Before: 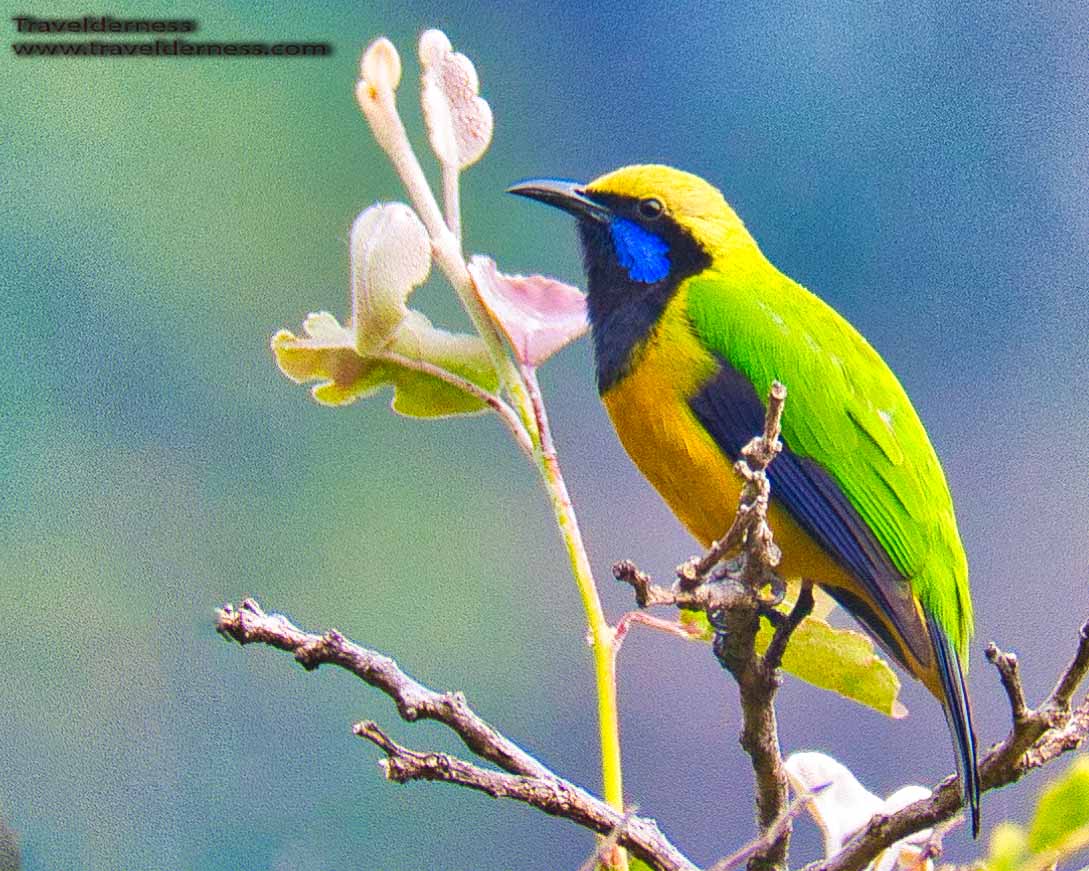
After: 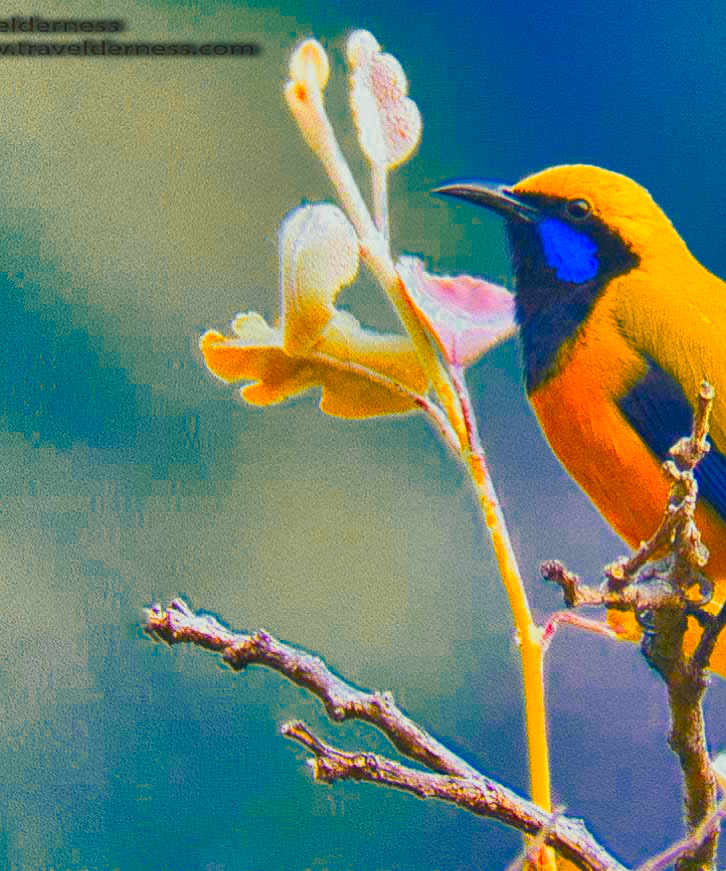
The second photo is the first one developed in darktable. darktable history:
crop and rotate: left 6.617%, right 26.717%
color zones: curves: ch0 [(0, 0.499) (0.143, 0.5) (0.286, 0.5) (0.429, 0.476) (0.571, 0.284) (0.714, 0.243) (0.857, 0.449) (1, 0.499)]; ch1 [(0, 0.532) (0.143, 0.645) (0.286, 0.696) (0.429, 0.211) (0.571, 0.504) (0.714, 0.493) (0.857, 0.495) (1, 0.532)]; ch2 [(0, 0.5) (0.143, 0.5) (0.286, 0.427) (0.429, 0.324) (0.571, 0.5) (0.714, 0.5) (0.857, 0.5) (1, 0.5)]
lowpass: radius 0.1, contrast 0.85, saturation 1.1, unbound 0
color correction: highlights a* -7.33, highlights b* 1.26, shadows a* -3.55, saturation 1.4
